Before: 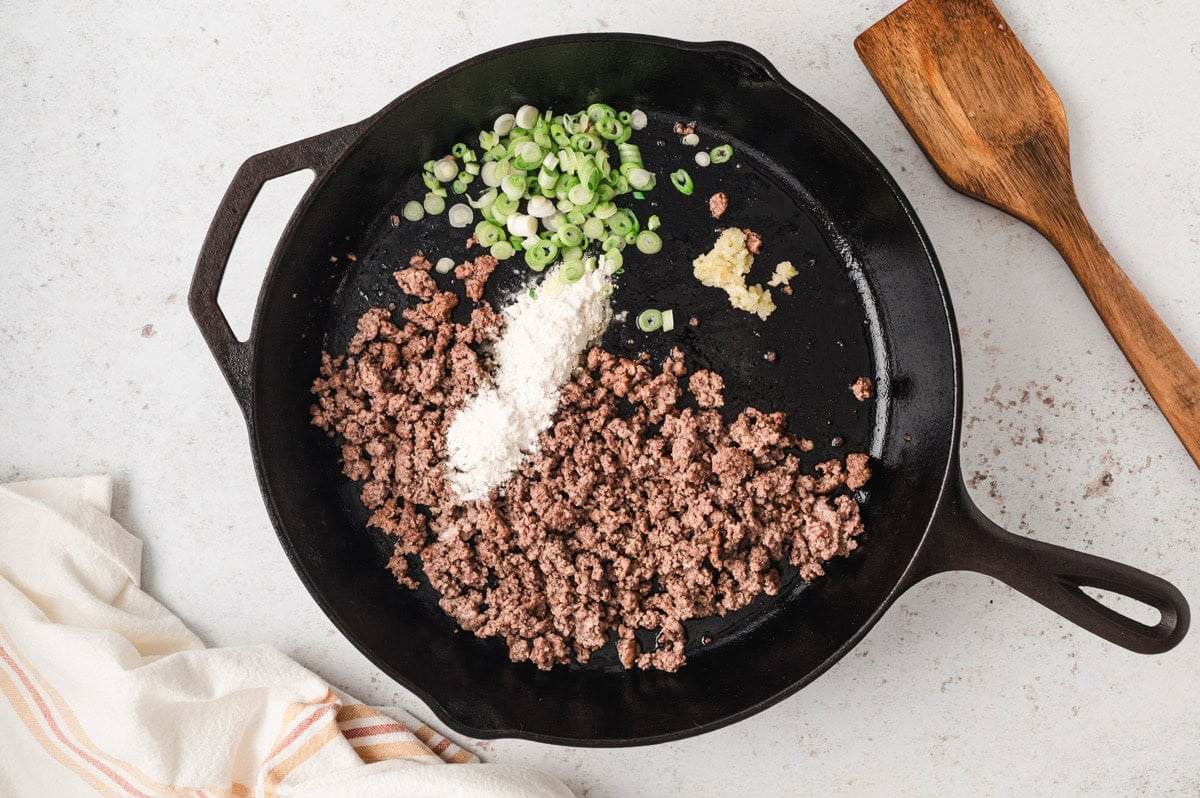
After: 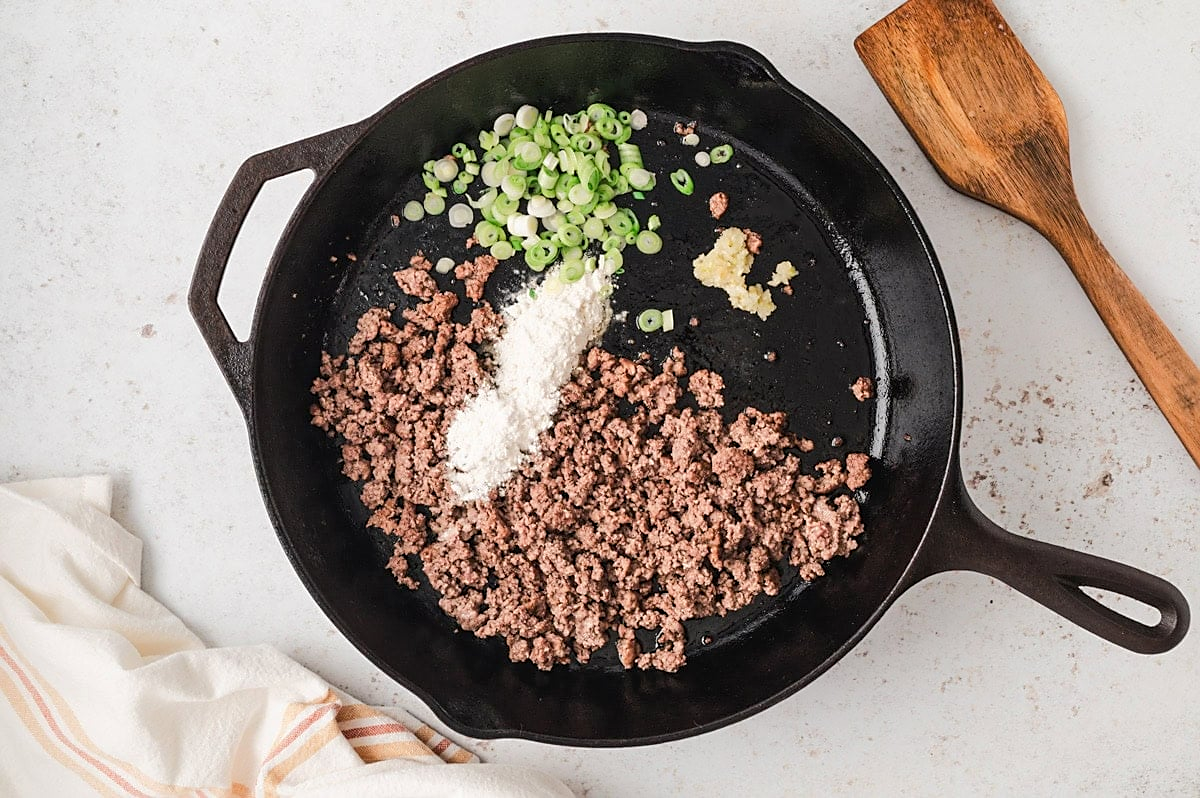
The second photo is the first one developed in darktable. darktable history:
sharpen: radius 1.864, amount 0.398, threshold 1.271
base curve: curves: ch0 [(0, 0) (0.262, 0.32) (0.722, 0.705) (1, 1)]
